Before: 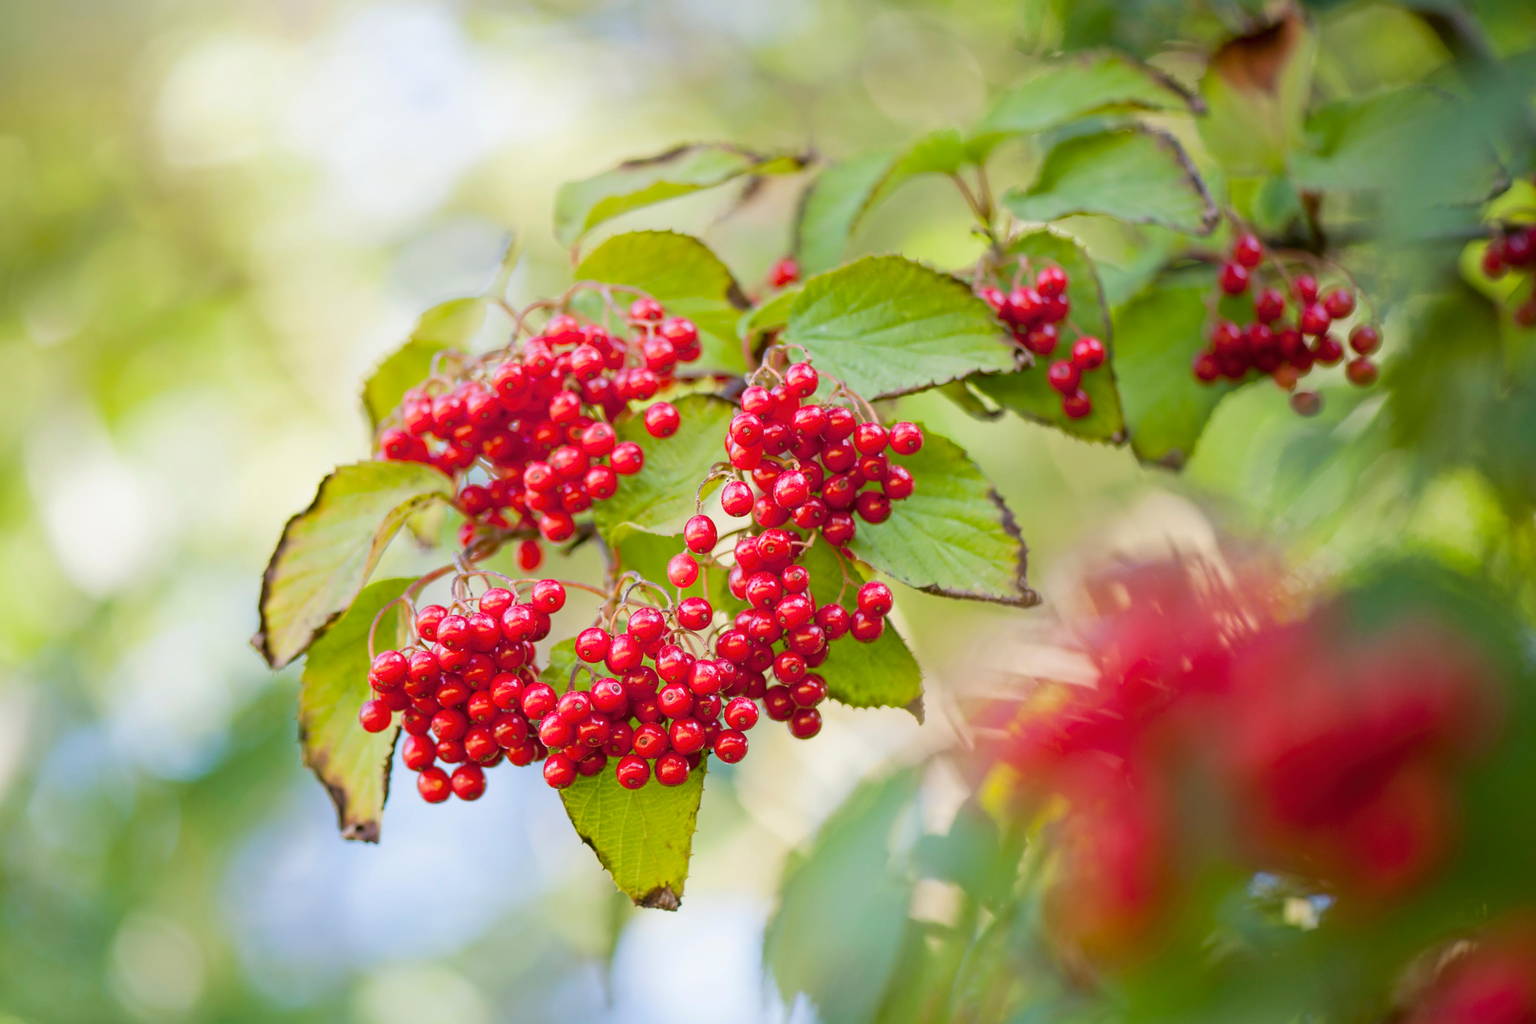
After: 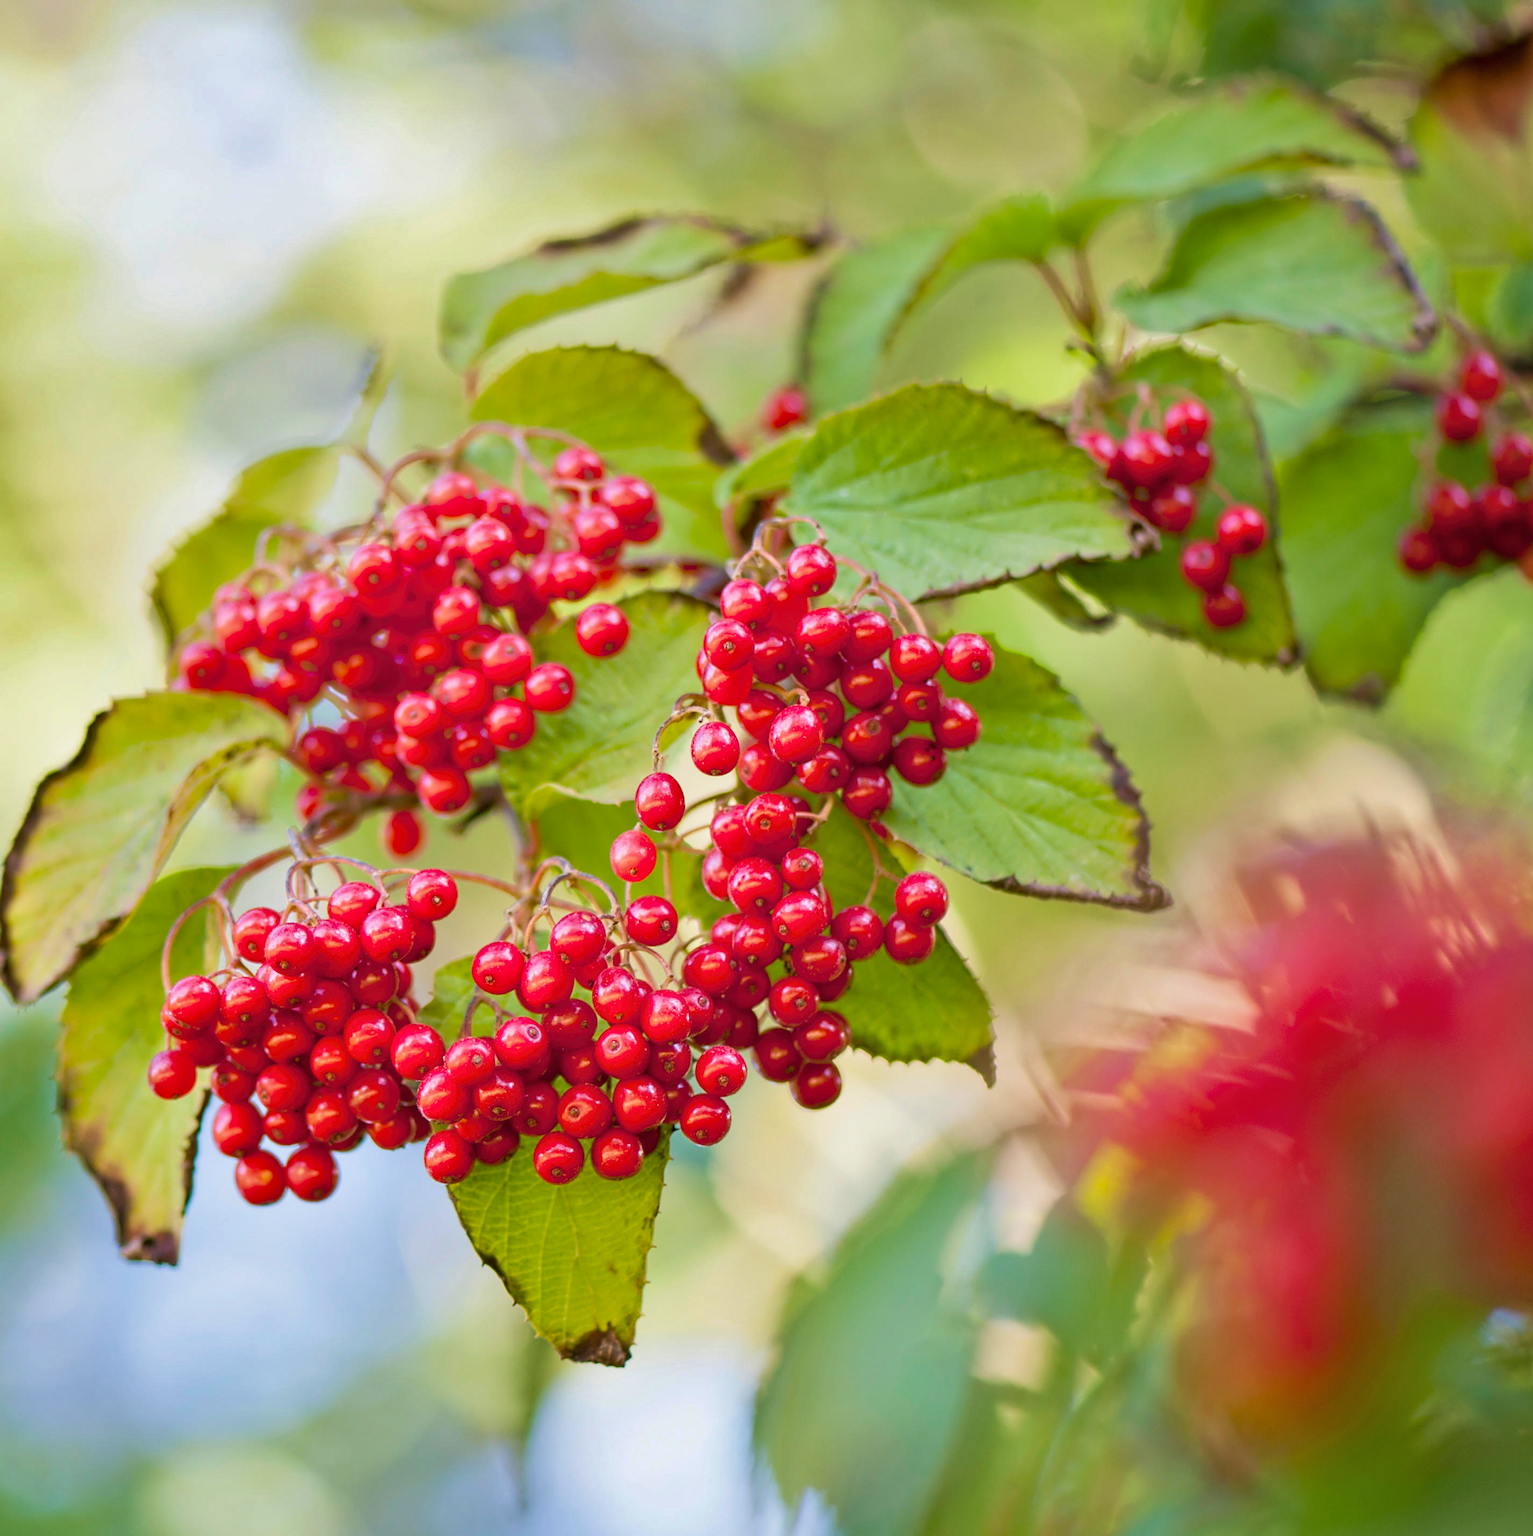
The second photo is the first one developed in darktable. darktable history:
tone equalizer: on, module defaults
crop: left 16.982%, right 16.455%
velvia: strength 24.86%
shadows and highlights: low approximation 0.01, soften with gaussian
